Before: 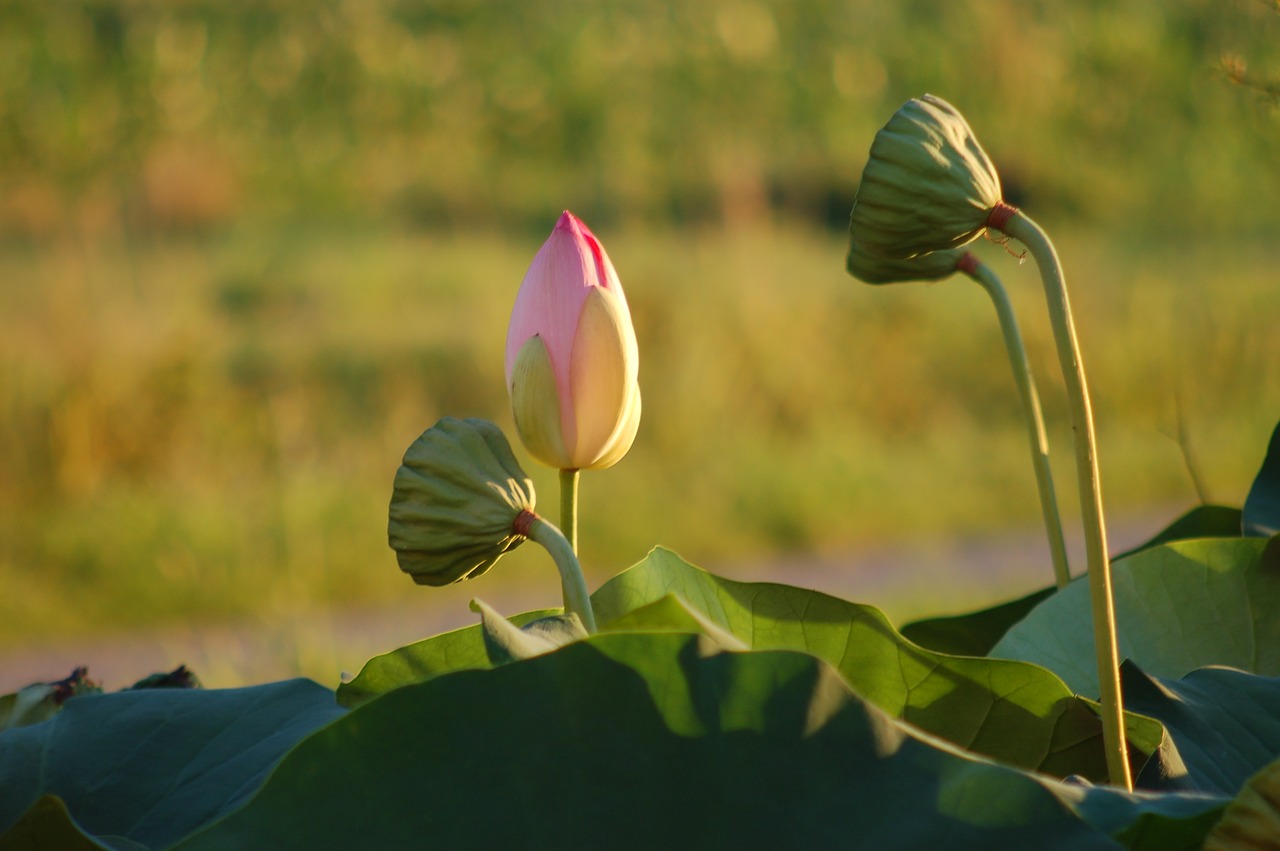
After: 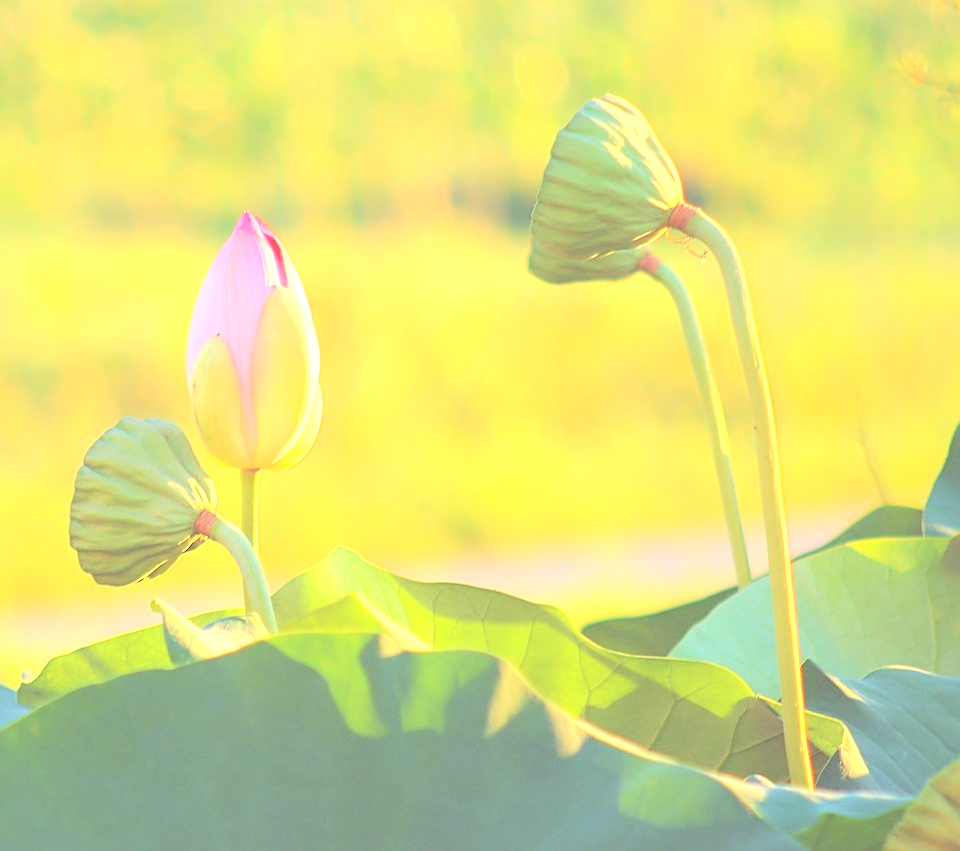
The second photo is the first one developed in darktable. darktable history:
sharpen: amount 0.49
crop and rotate: left 24.976%
contrast brightness saturation: brightness 0.981
exposure: black level correction 0, exposure 1.691 EV, compensate highlight preservation false
